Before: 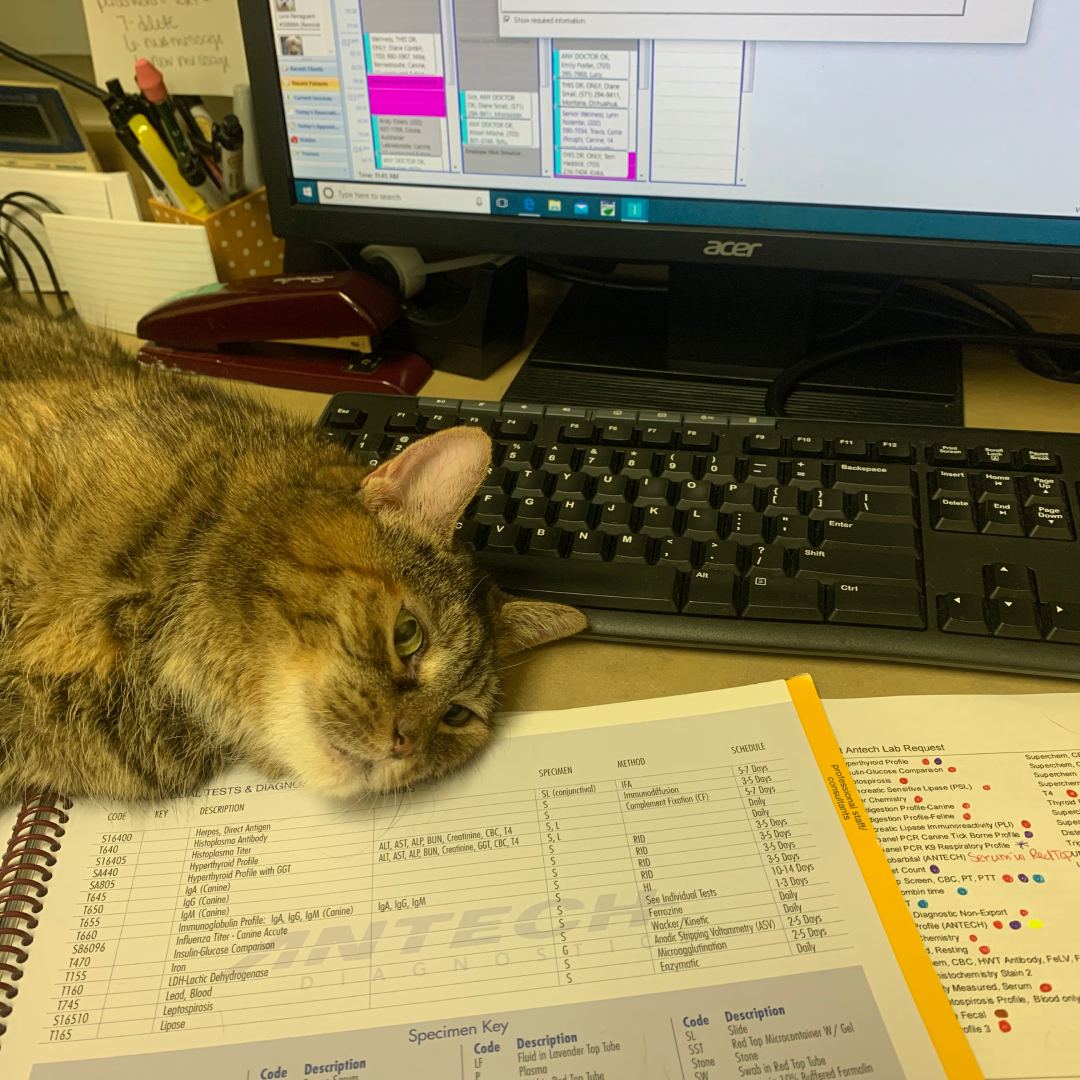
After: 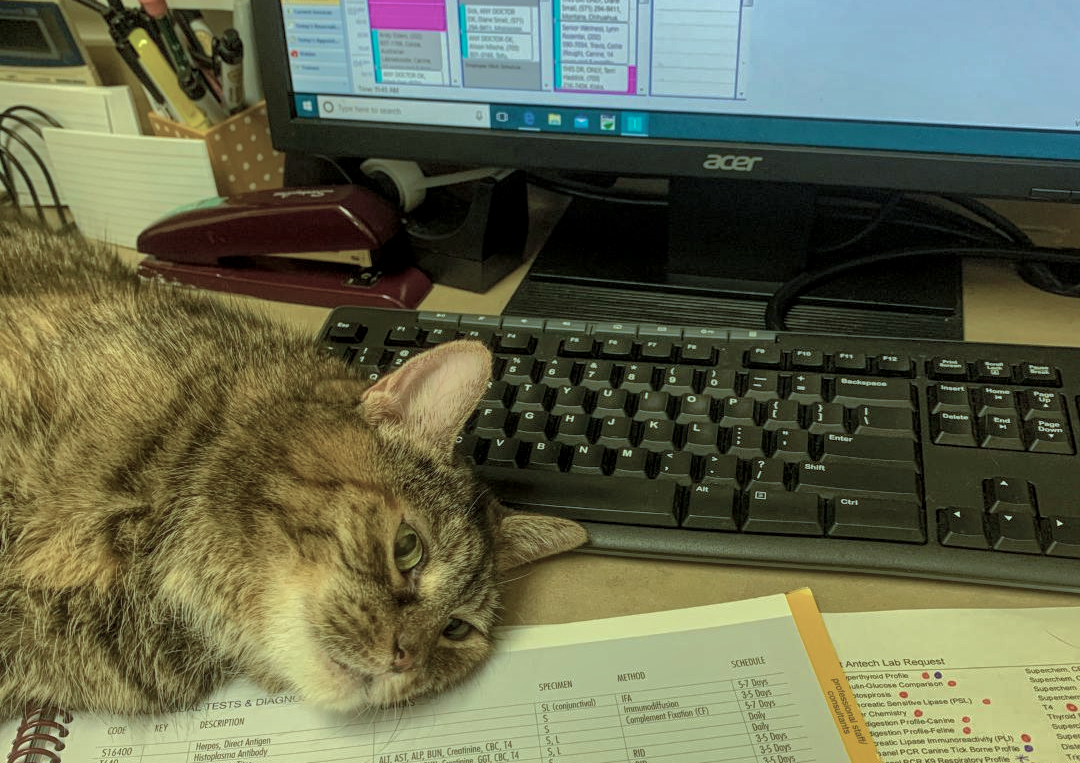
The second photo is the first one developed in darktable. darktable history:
velvia: strength 29.08%
crop and rotate: top 8.143%, bottom 21.193%
shadows and highlights: shadows 40.3, highlights -60.09
color correction: highlights a* -13.27, highlights b* -17.5, saturation 0.698
local contrast: highlights 99%, shadows 86%, detail 160%, midtone range 0.2
